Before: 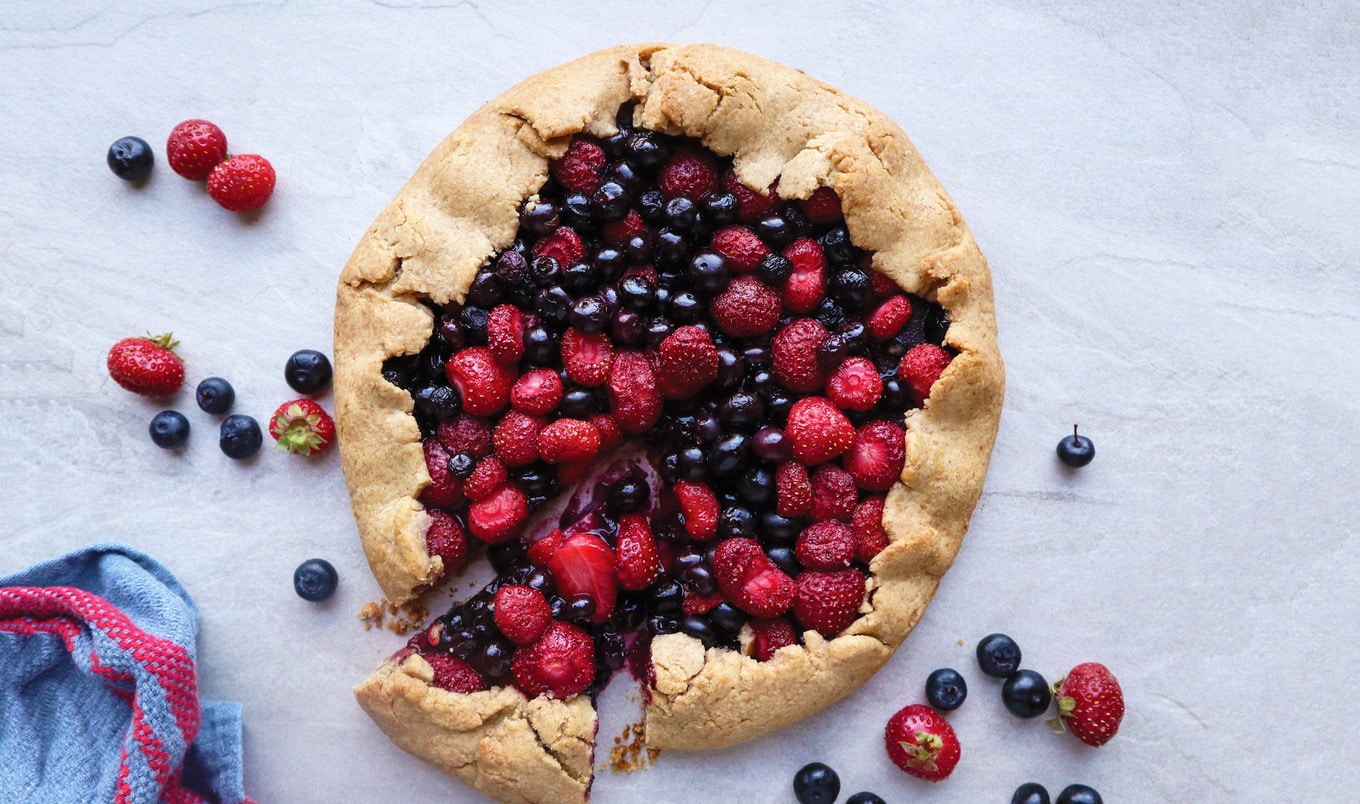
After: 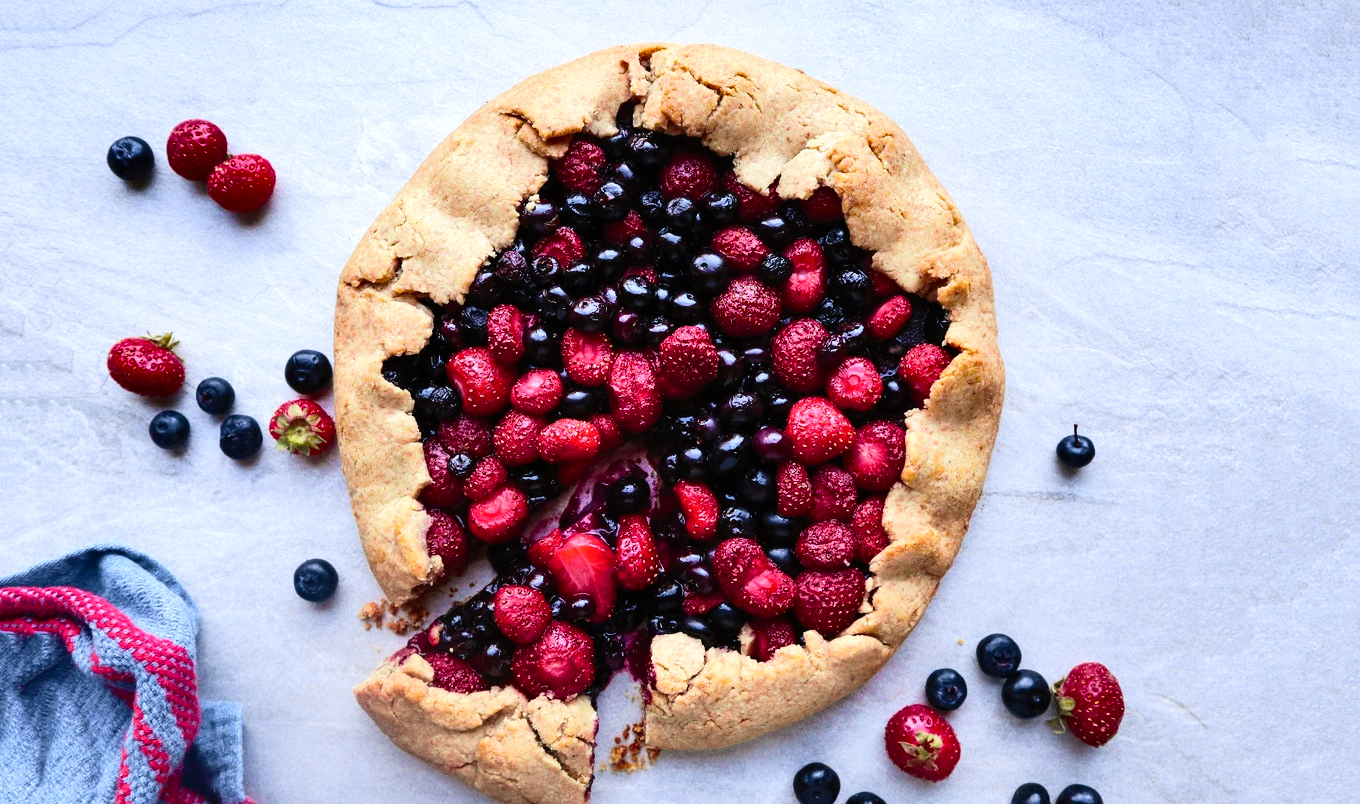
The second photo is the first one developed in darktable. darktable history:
shadows and highlights: low approximation 0.01, soften with gaussian
tone equalizer: -8 EV -0.417 EV, -7 EV -0.389 EV, -6 EV -0.333 EV, -5 EV -0.222 EV, -3 EV 0.222 EV, -2 EV 0.333 EV, -1 EV 0.389 EV, +0 EV 0.417 EV, edges refinement/feathering 500, mask exposure compensation -1.57 EV, preserve details no
tone curve: curves: ch0 [(0, 0) (0.087, 0.054) (0.281, 0.245) (0.506, 0.526) (0.8, 0.824) (0.994, 0.955)]; ch1 [(0, 0) (0.27, 0.195) (0.406, 0.435) (0.452, 0.474) (0.495, 0.5) (0.514, 0.508) (0.563, 0.584) (0.654, 0.689) (1, 1)]; ch2 [(0, 0) (0.269, 0.299) (0.459, 0.441) (0.498, 0.499) (0.523, 0.52) (0.551, 0.549) (0.633, 0.625) (0.659, 0.681) (0.718, 0.764) (1, 1)], color space Lab, independent channels, preserve colors none
